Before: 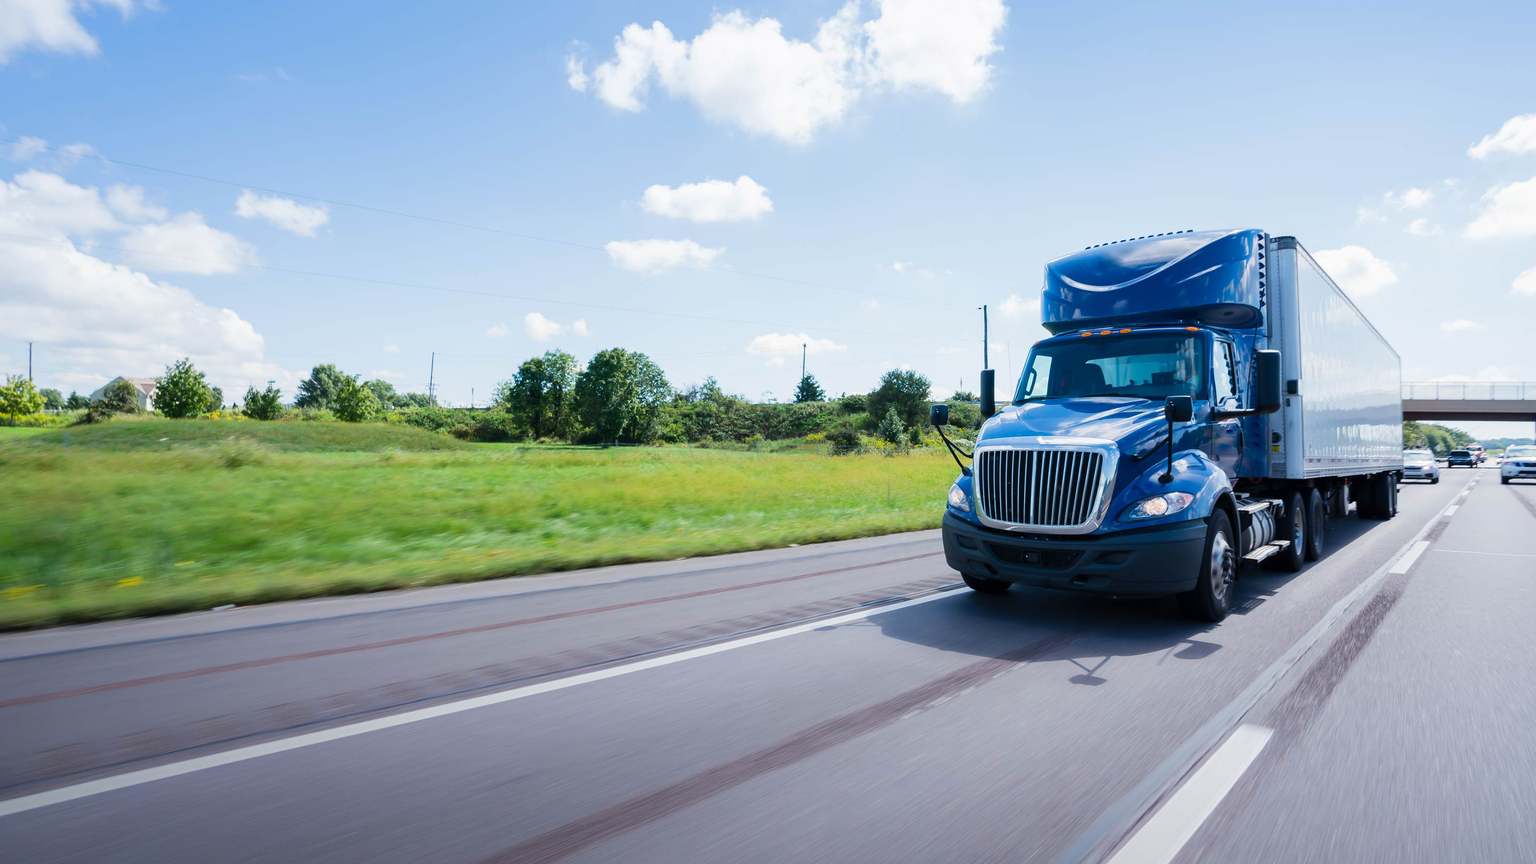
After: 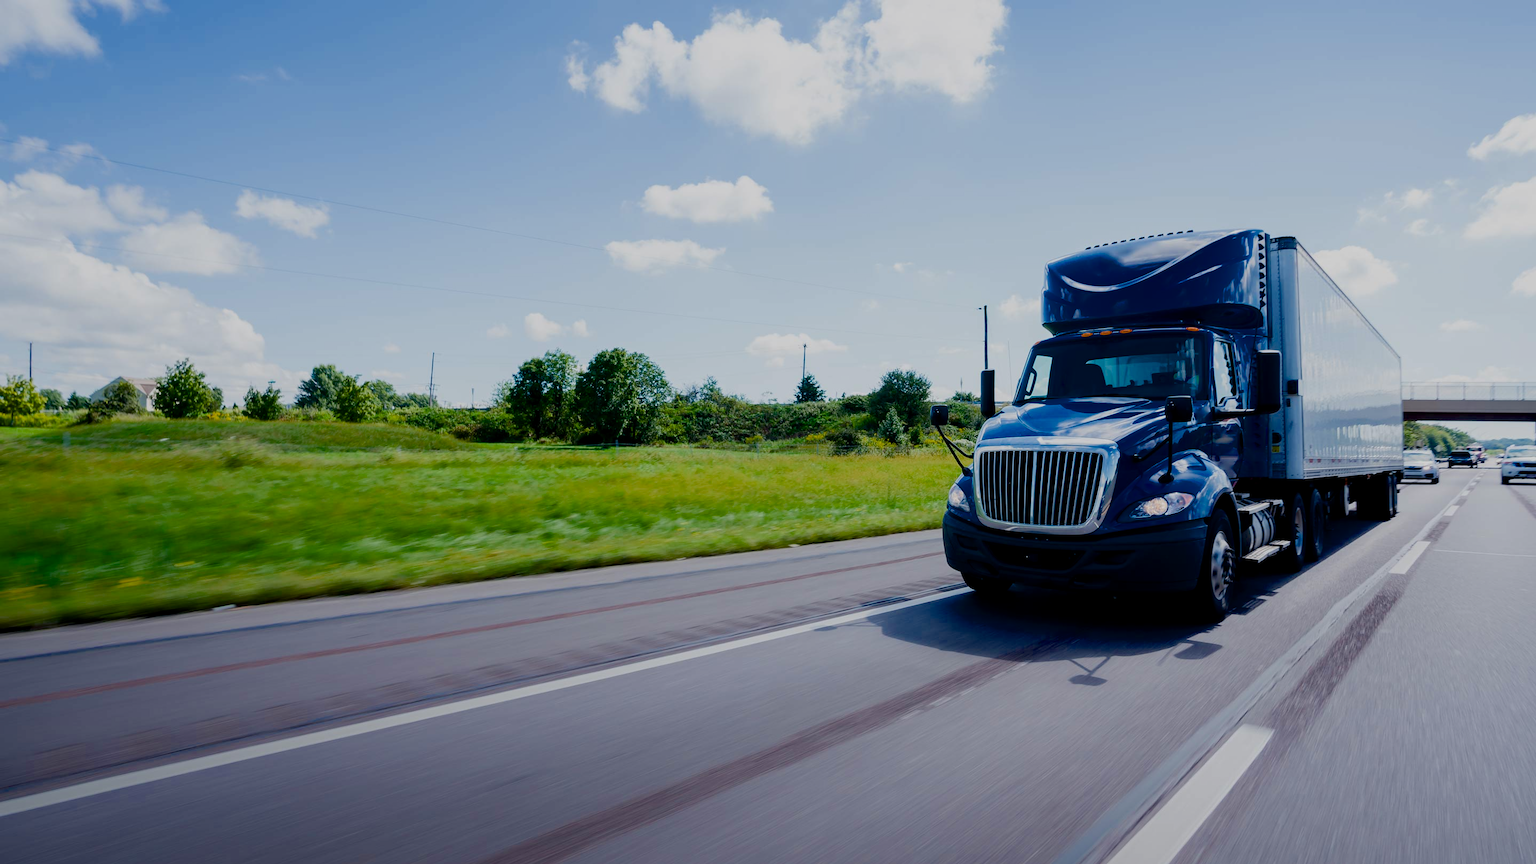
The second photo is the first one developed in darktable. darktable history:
exposure: black level correction 0.009, exposure -0.648 EV, compensate highlight preservation false
color balance rgb: perceptual saturation grading › global saturation 20%, perceptual saturation grading › highlights -24.906%, perceptual saturation grading › shadows 24.054%, saturation formula JzAzBz (2021)
